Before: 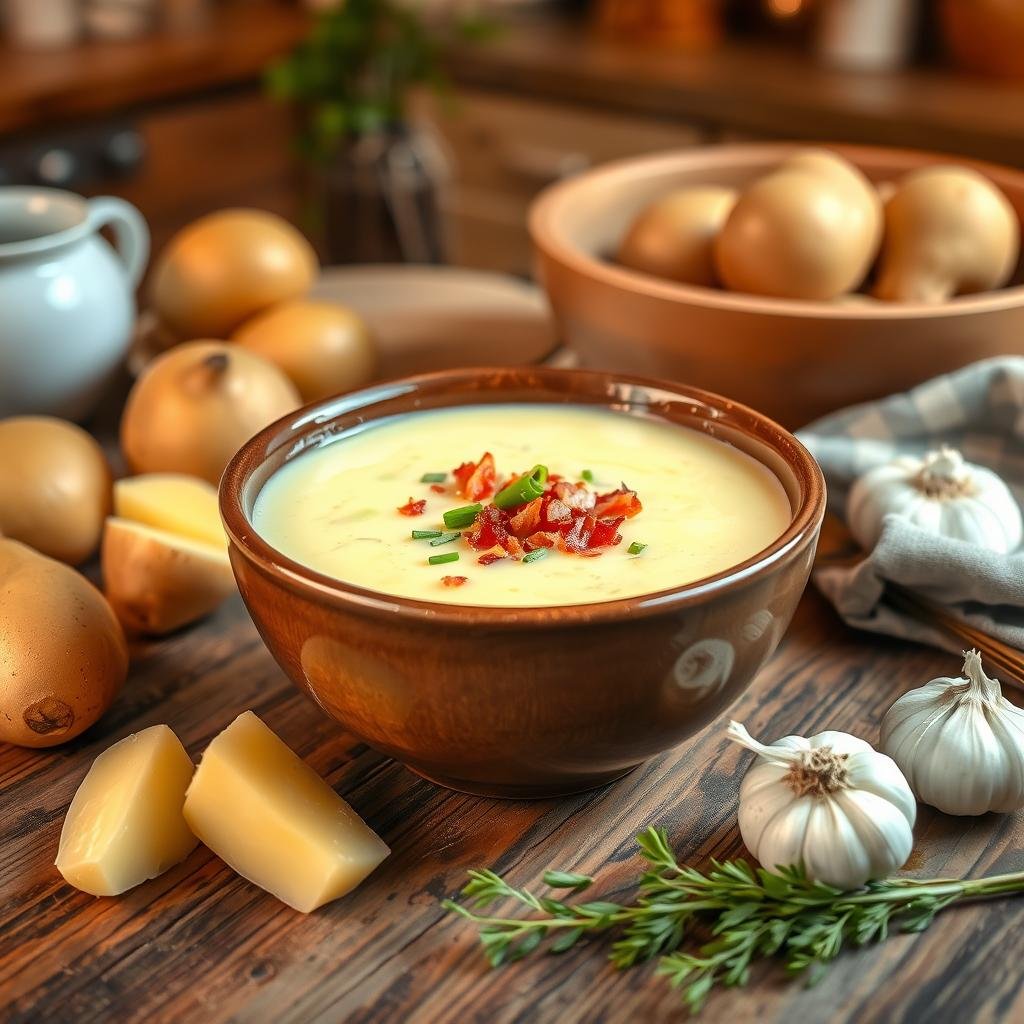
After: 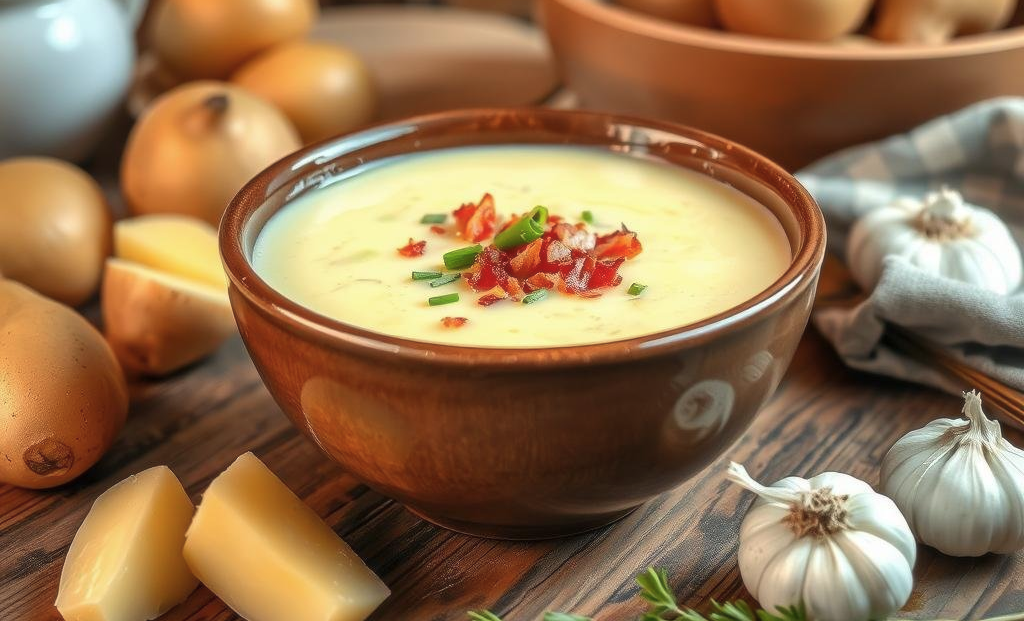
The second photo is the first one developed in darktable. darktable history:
crop and rotate: top 25.357%, bottom 13.942%
shadows and highlights: shadows 25, highlights -25
soften: size 10%, saturation 50%, brightness 0.2 EV, mix 10%
